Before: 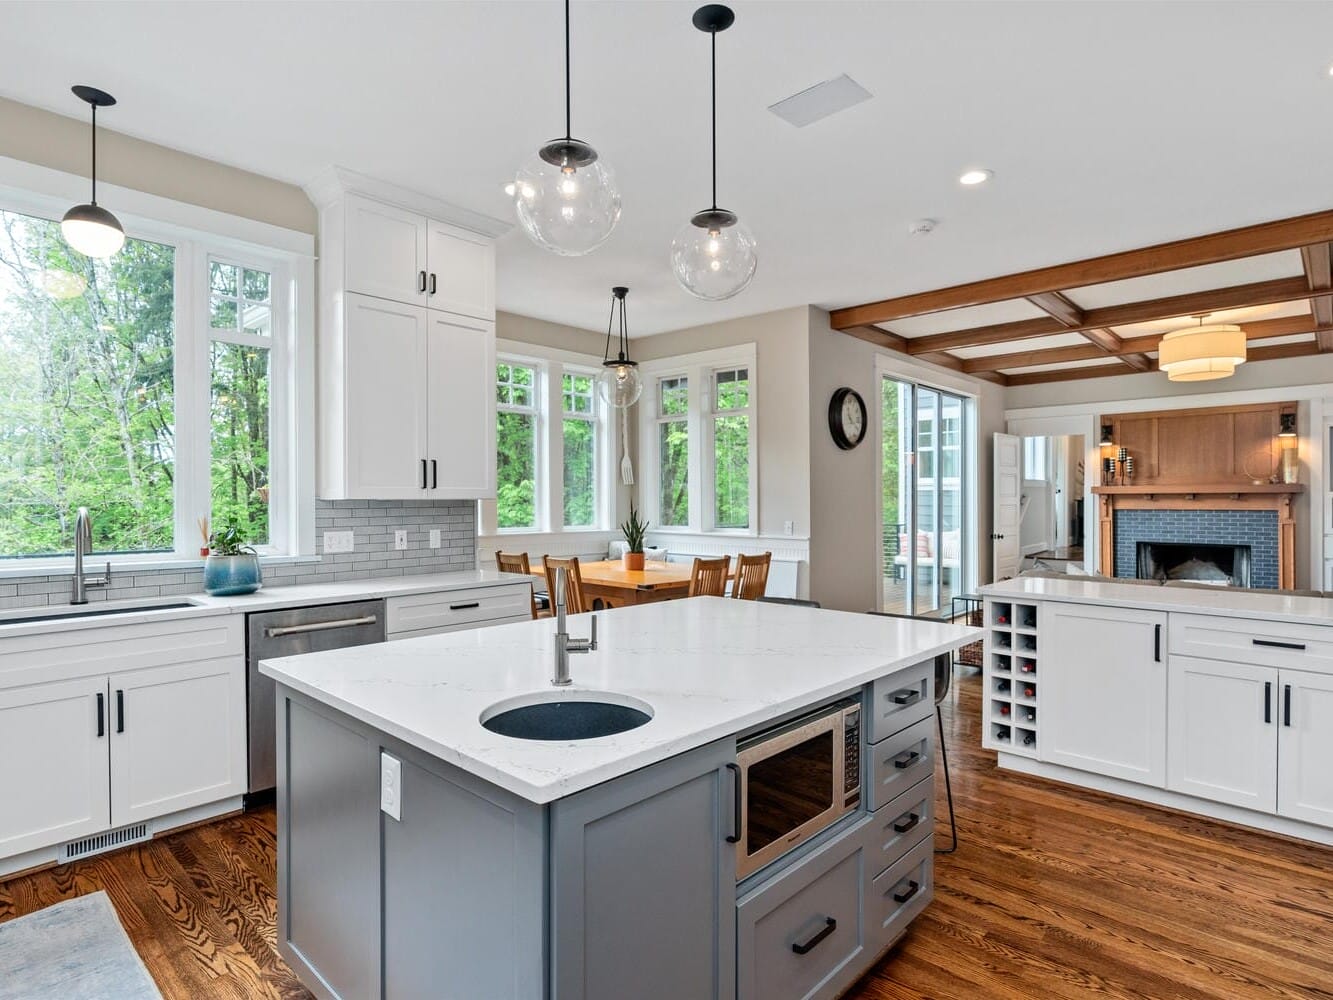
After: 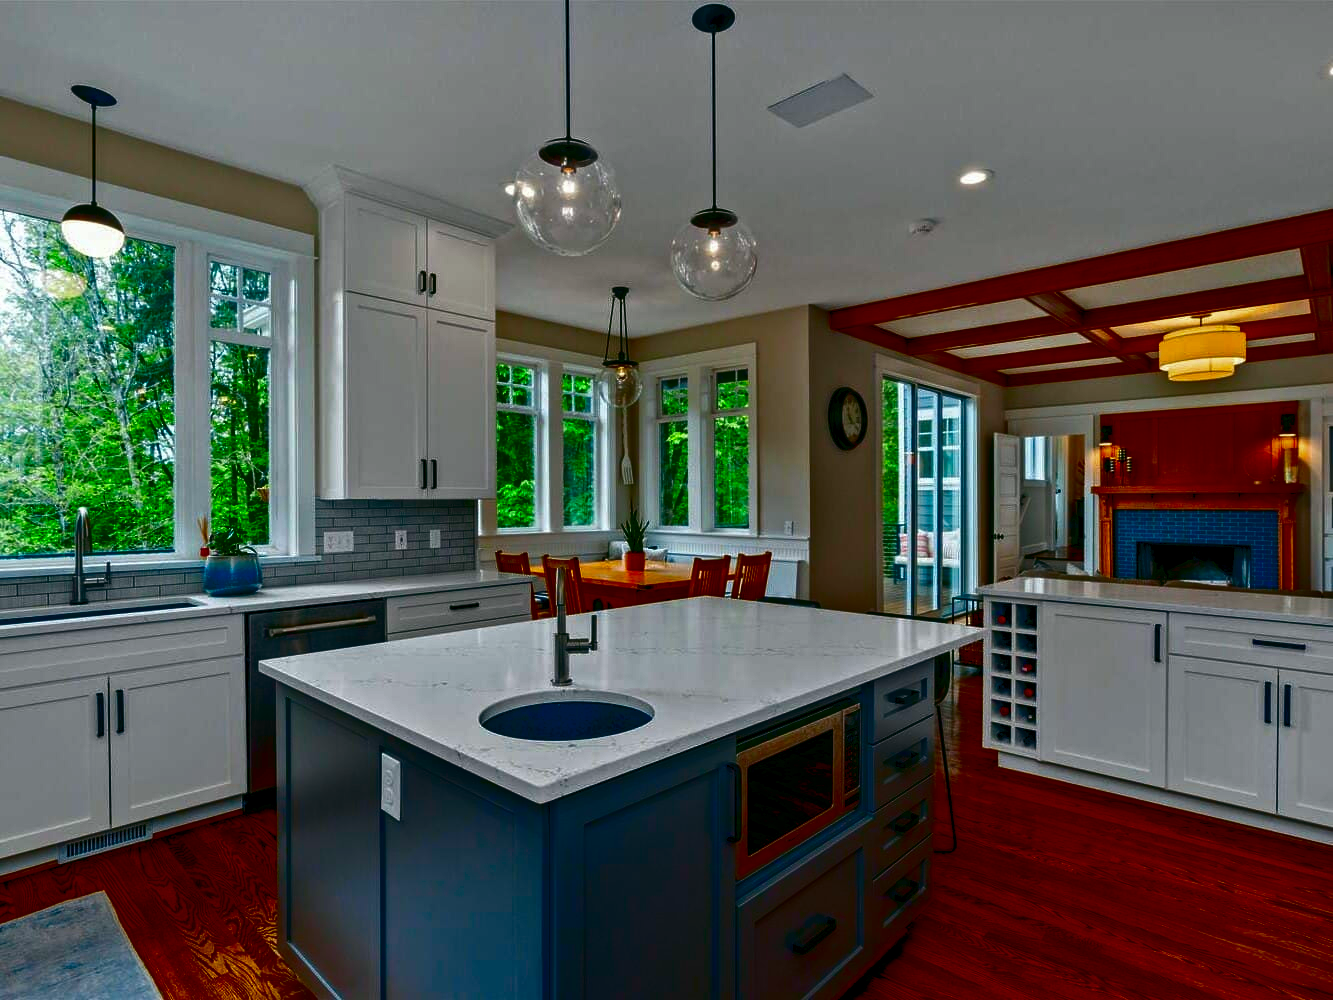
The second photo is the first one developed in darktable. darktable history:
color balance rgb: global offset › luminance -0.315%, global offset › chroma 0.106%, global offset › hue 164.91°, linear chroma grading › global chroma 14.797%, perceptual saturation grading › global saturation 20%, perceptual saturation grading › highlights -25.673%, perceptual saturation grading › shadows 25.433%, saturation formula JzAzBz (2021)
contrast brightness saturation: brightness -0.982, saturation 0.997
